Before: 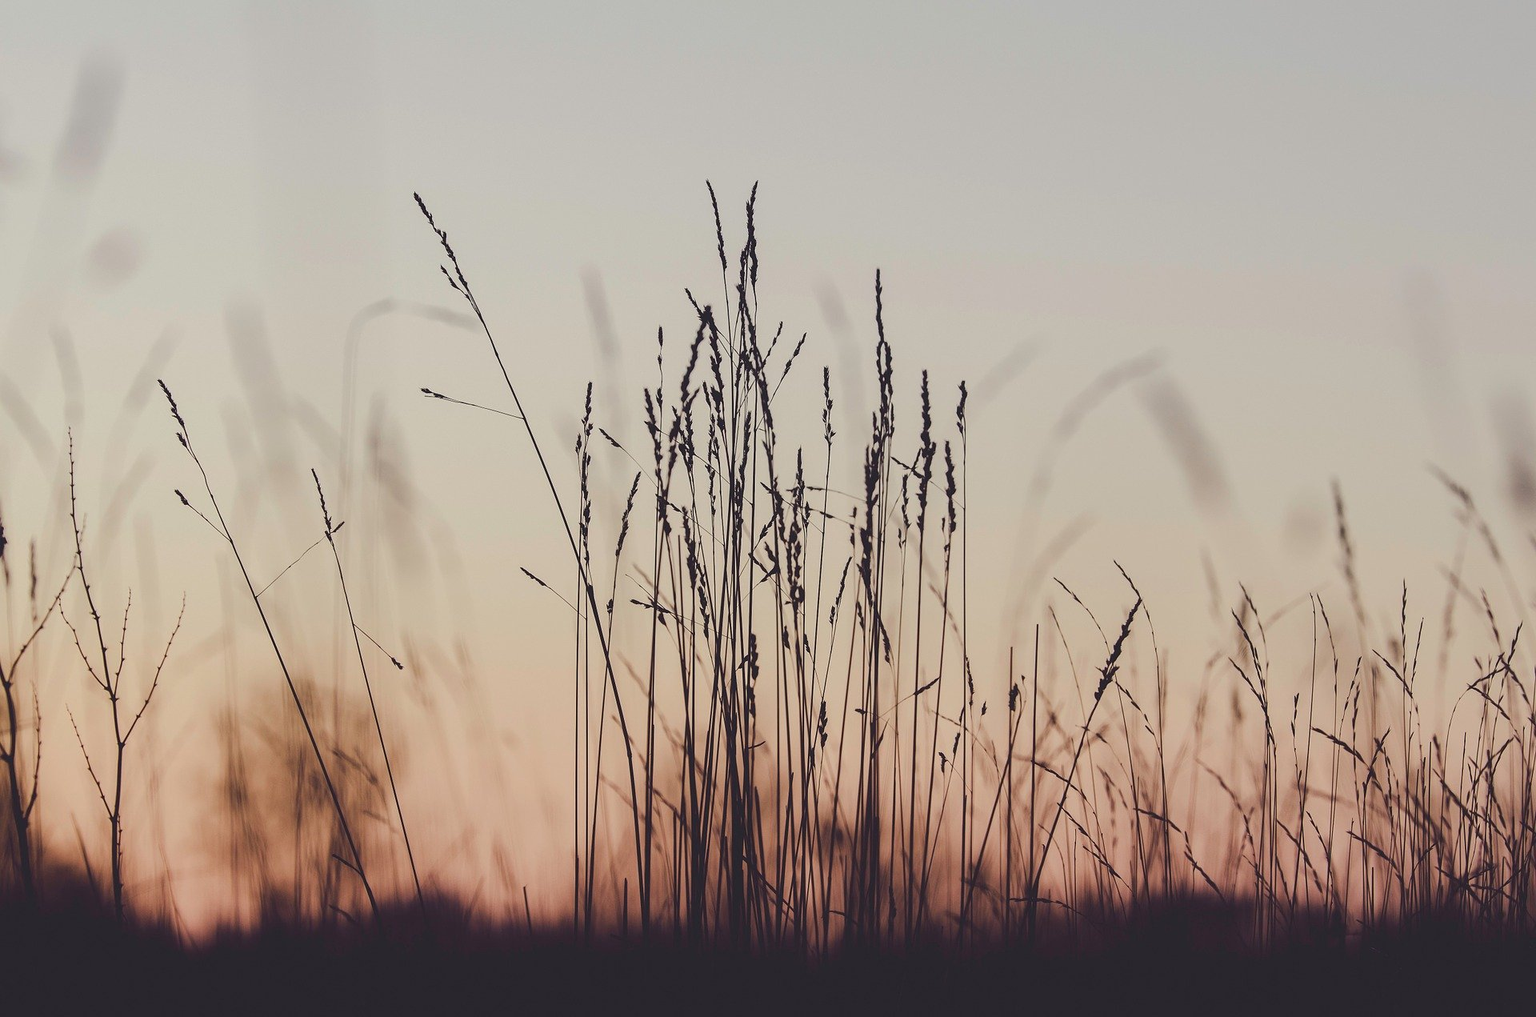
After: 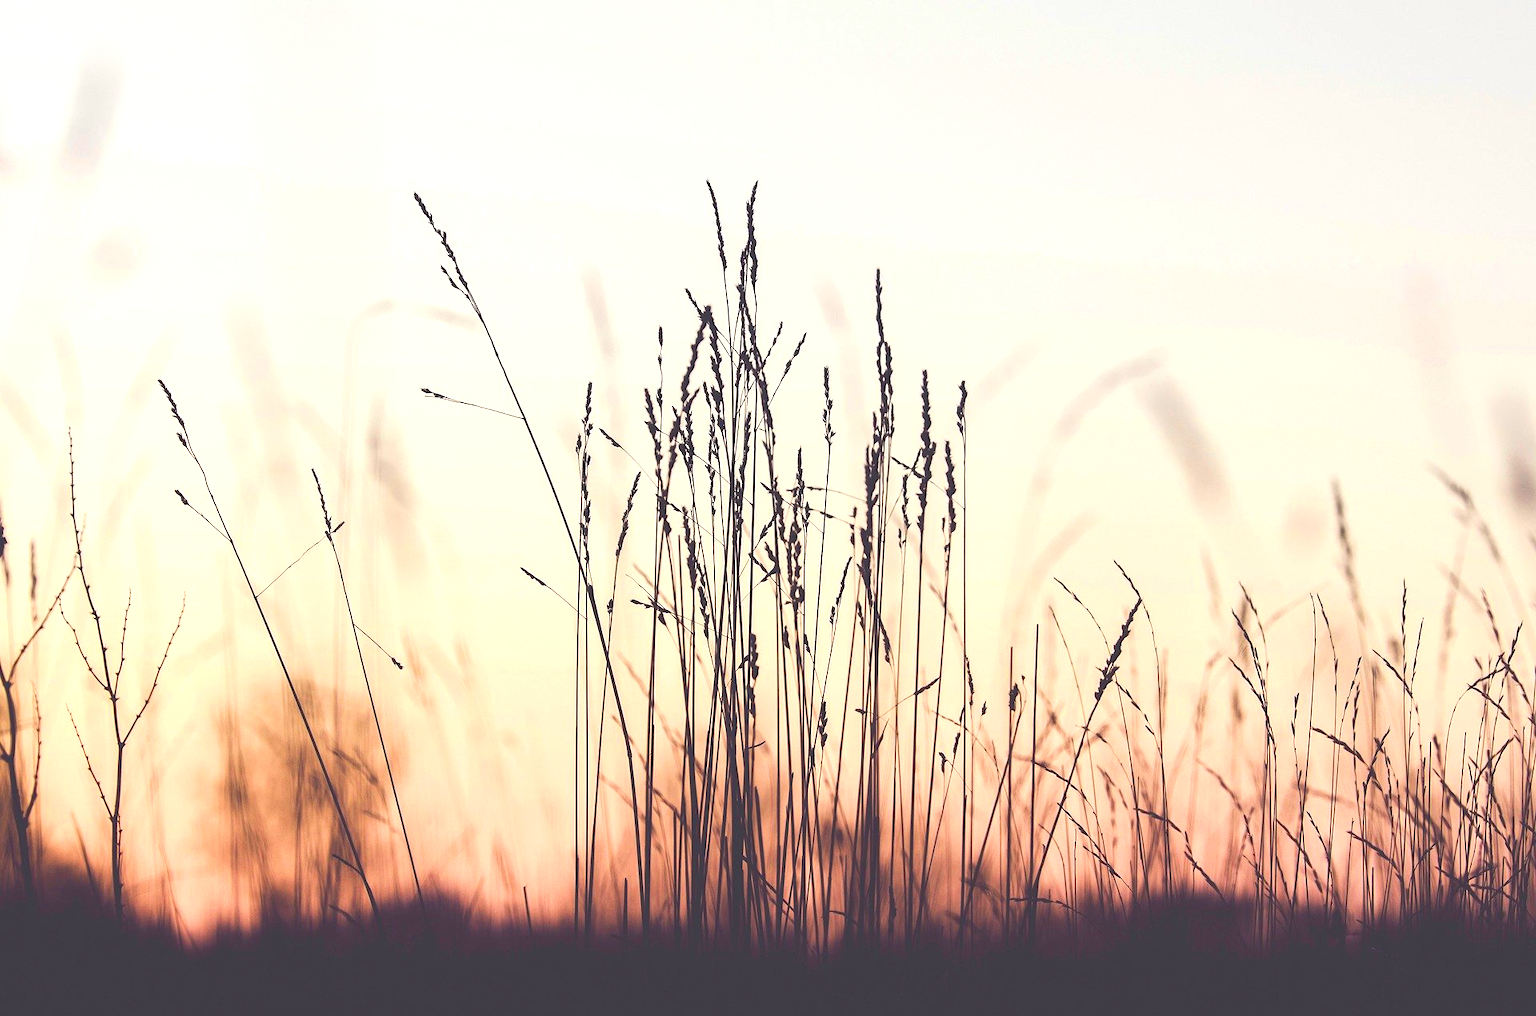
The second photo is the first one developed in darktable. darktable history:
exposure: black level correction -0.005, exposure 1.002 EV, compensate highlight preservation false
color zones: curves: ch0 [(0, 0.613) (0.01, 0.613) (0.245, 0.448) (0.498, 0.529) (0.642, 0.665) (0.879, 0.777) (0.99, 0.613)]; ch1 [(0, 0) (0.143, 0) (0.286, 0) (0.429, 0) (0.571, 0) (0.714, 0) (0.857, 0)], mix -121.96%
